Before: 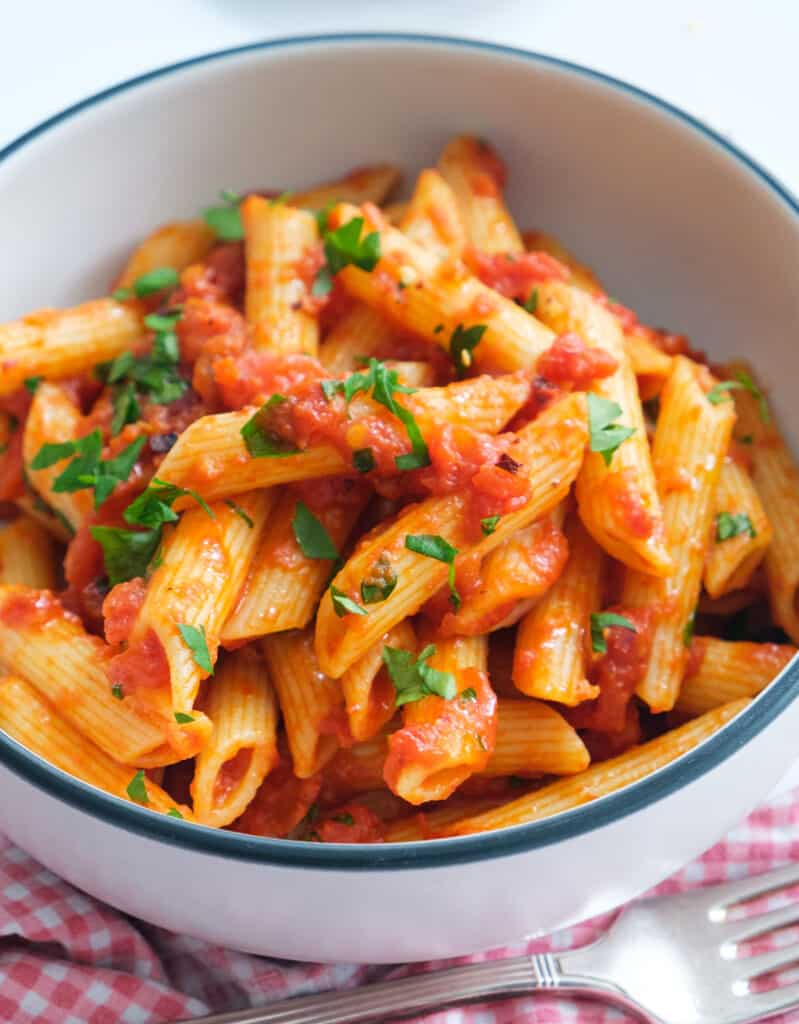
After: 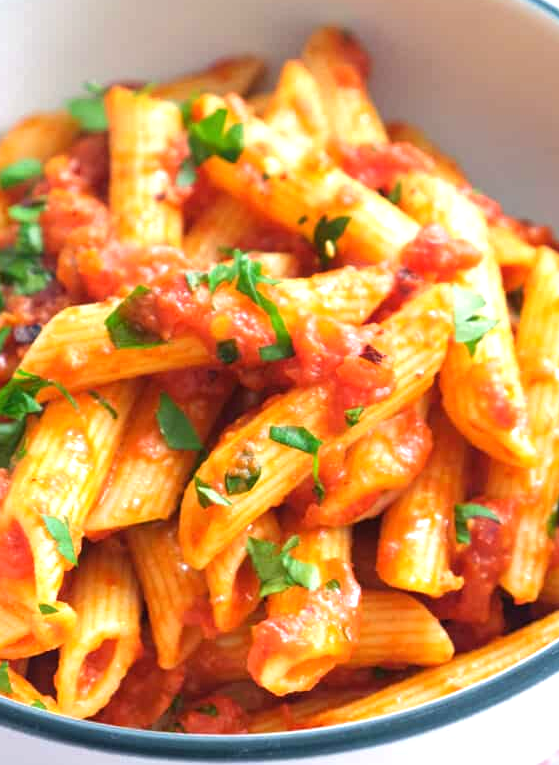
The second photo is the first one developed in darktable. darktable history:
exposure: exposure 0.669 EV, compensate highlight preservation false
crop and rotate: left 17.046%, top 10.659%, right 12.989%, bottom 14.553%
